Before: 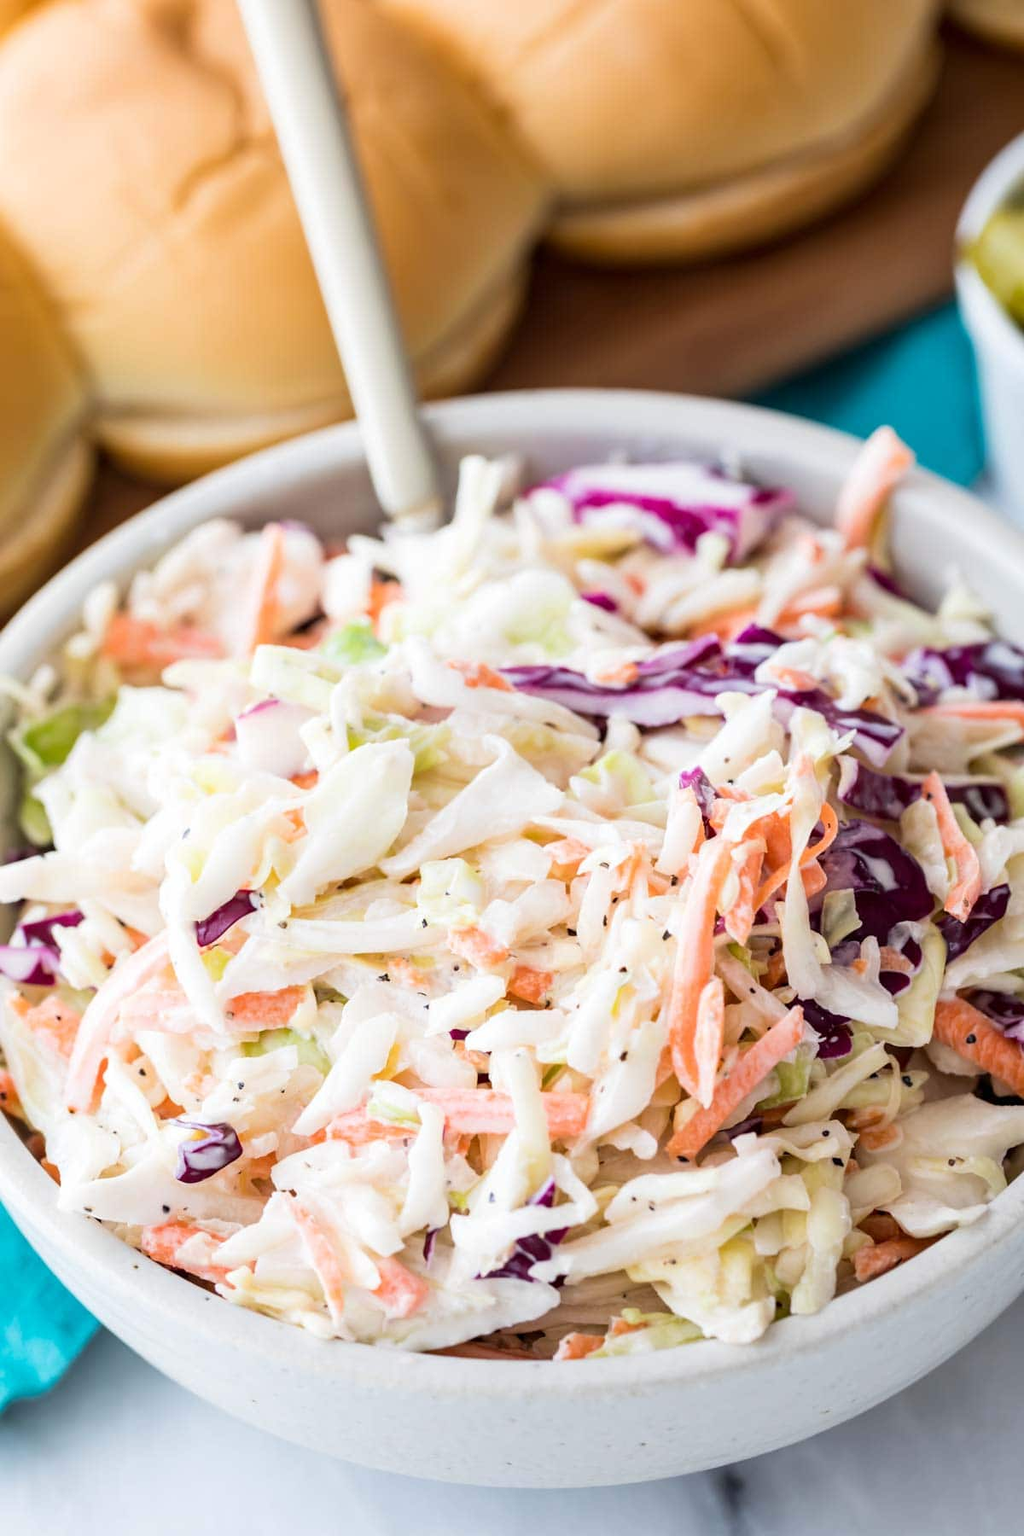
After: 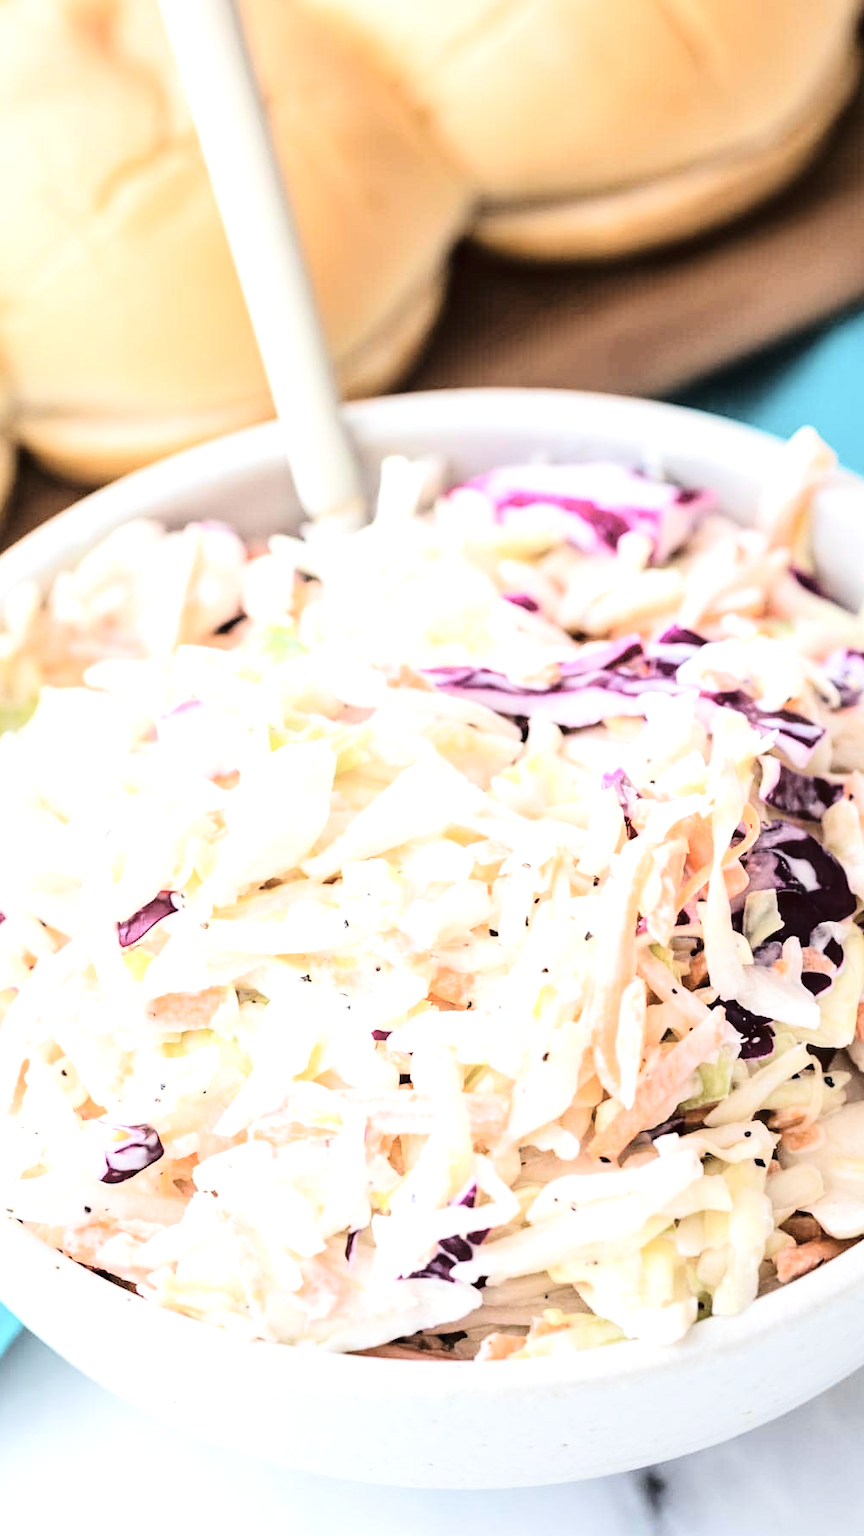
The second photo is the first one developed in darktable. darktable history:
contrast brightness saturation: contrast 0.095, saturation -0.352
crop: left 7.715%, right 7.84%
exposure: black level correction 0, exposure 1.106 EV, compensate highlight preservation false
tone curve: curves: ch0 [(0, 0.006) (0.184, 0.117) (0.405, 0.46) (0.456, 0.528) (0.634, 0.728) (0.877, 0.89) (0.984, 0.935)]; ch1 [(0, 0) (0.443, 0.43) (0.492, 0.489) (0.566, 0.579) (0.595, 0.625) (0.608, 0.667) (0.65, 0.729) (1, 1)]; ch2 [(0, 0) (0.33, 0.301) (0.421, 0.443) (0.447, 0.489) (0.492, 0.498) (0.537, 0.583) (0.586, 0.591) (0.663, 0.686) (1, 1)], color space Lab, linked channels, preserve colors none
